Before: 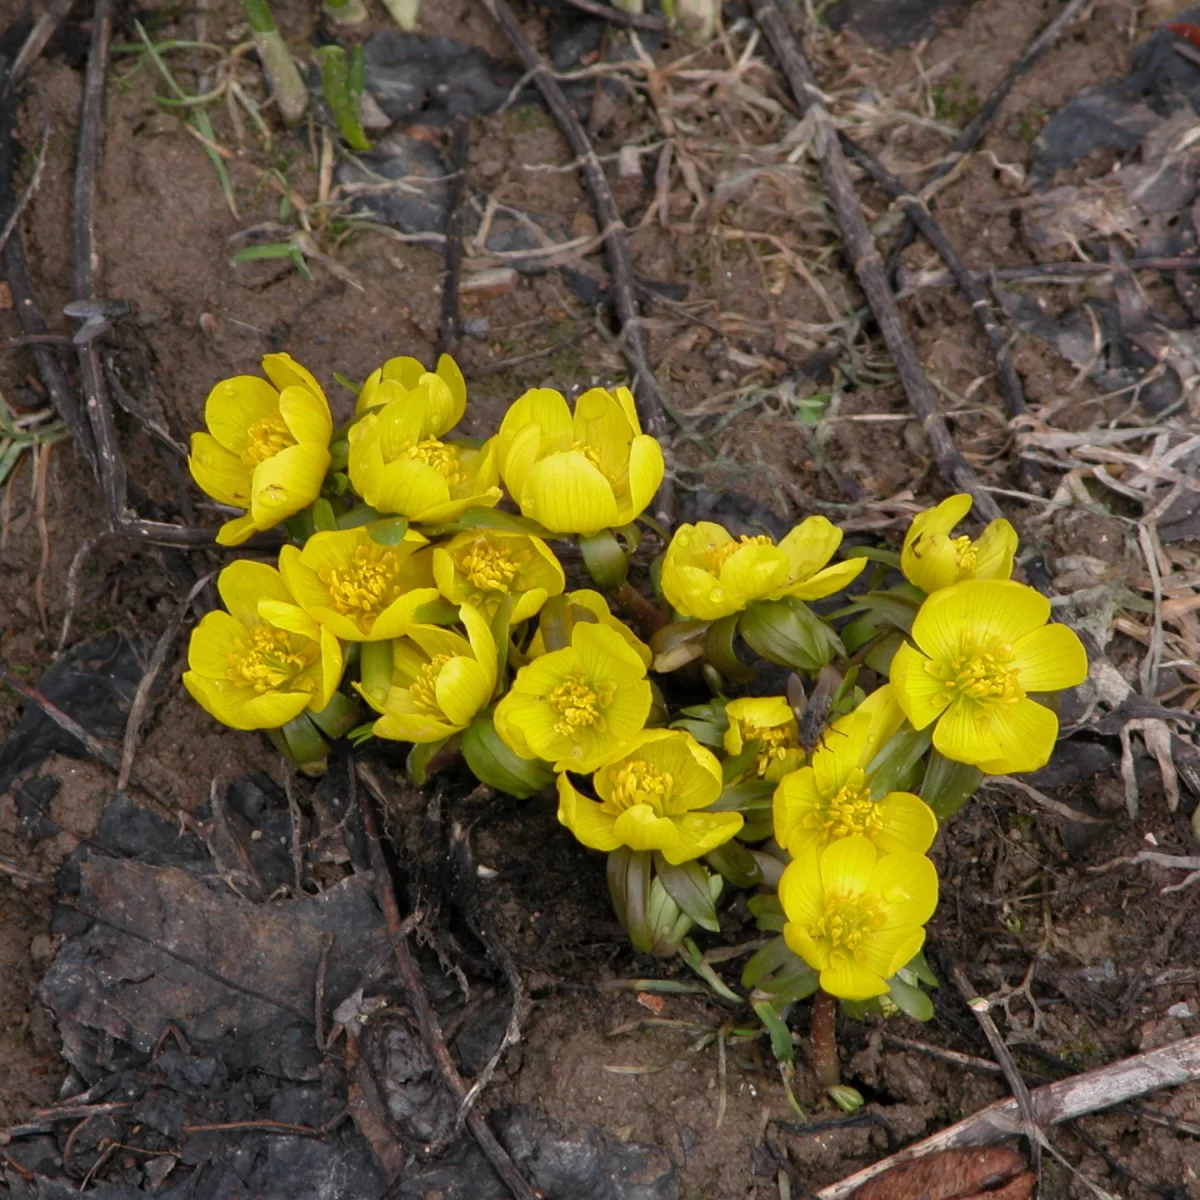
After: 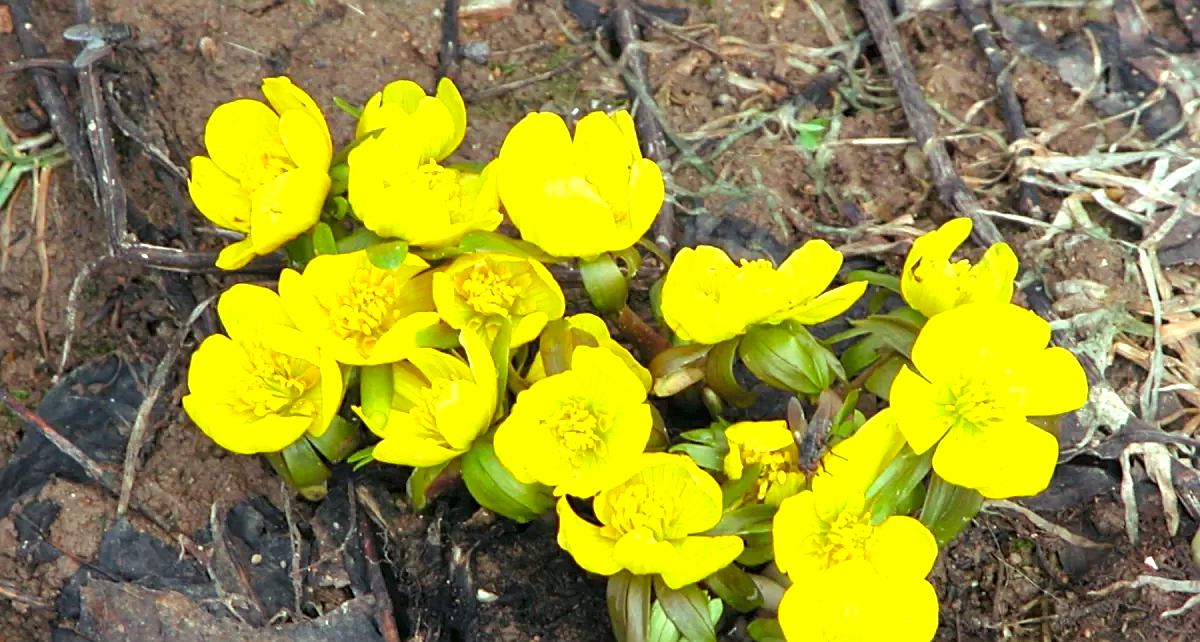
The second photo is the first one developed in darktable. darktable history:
exposure: black level correction 0, exposure 1.1 EV, compensate exposure bias true, compensate highlight preservation false
crop and rotate: top 23.043%, bottom 23.437%
contrast brightness saturation: saturation 0.18
white balance: red 1.127, blue 0.943
color balance rgb: shadows lift › chroma 7.23%, shadows lift › hue 246.48°, highlights gain › chroma 5.38%, highlights gain › hue 196.93°, white fulcrum 1 EV
sharpen: on, module defaults
